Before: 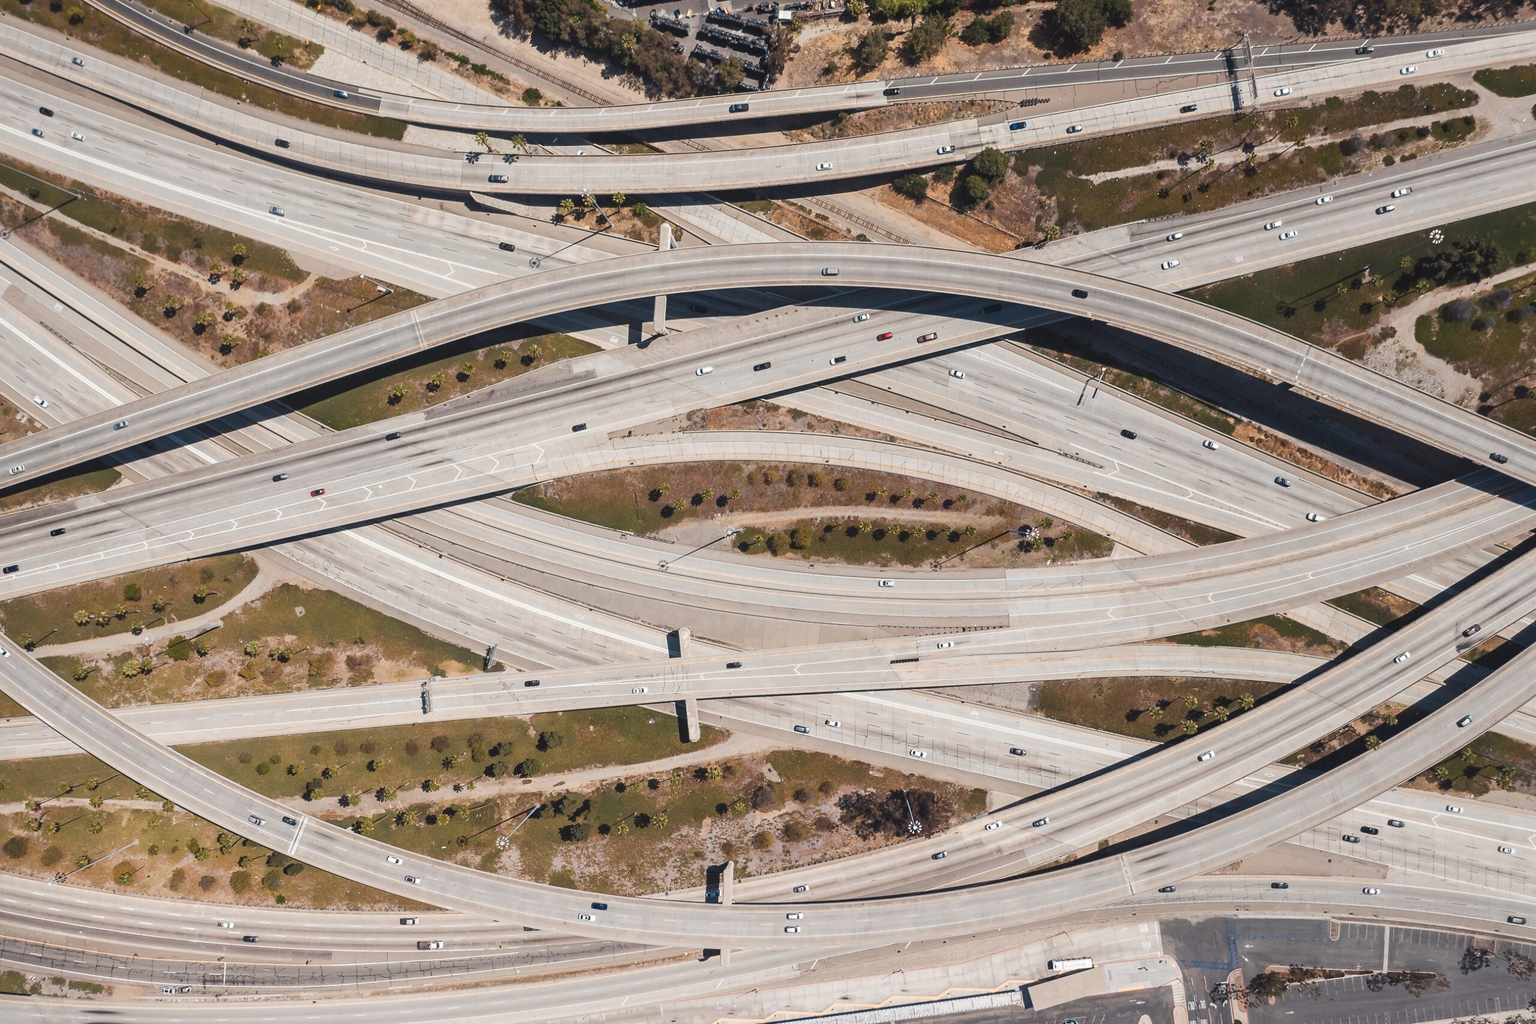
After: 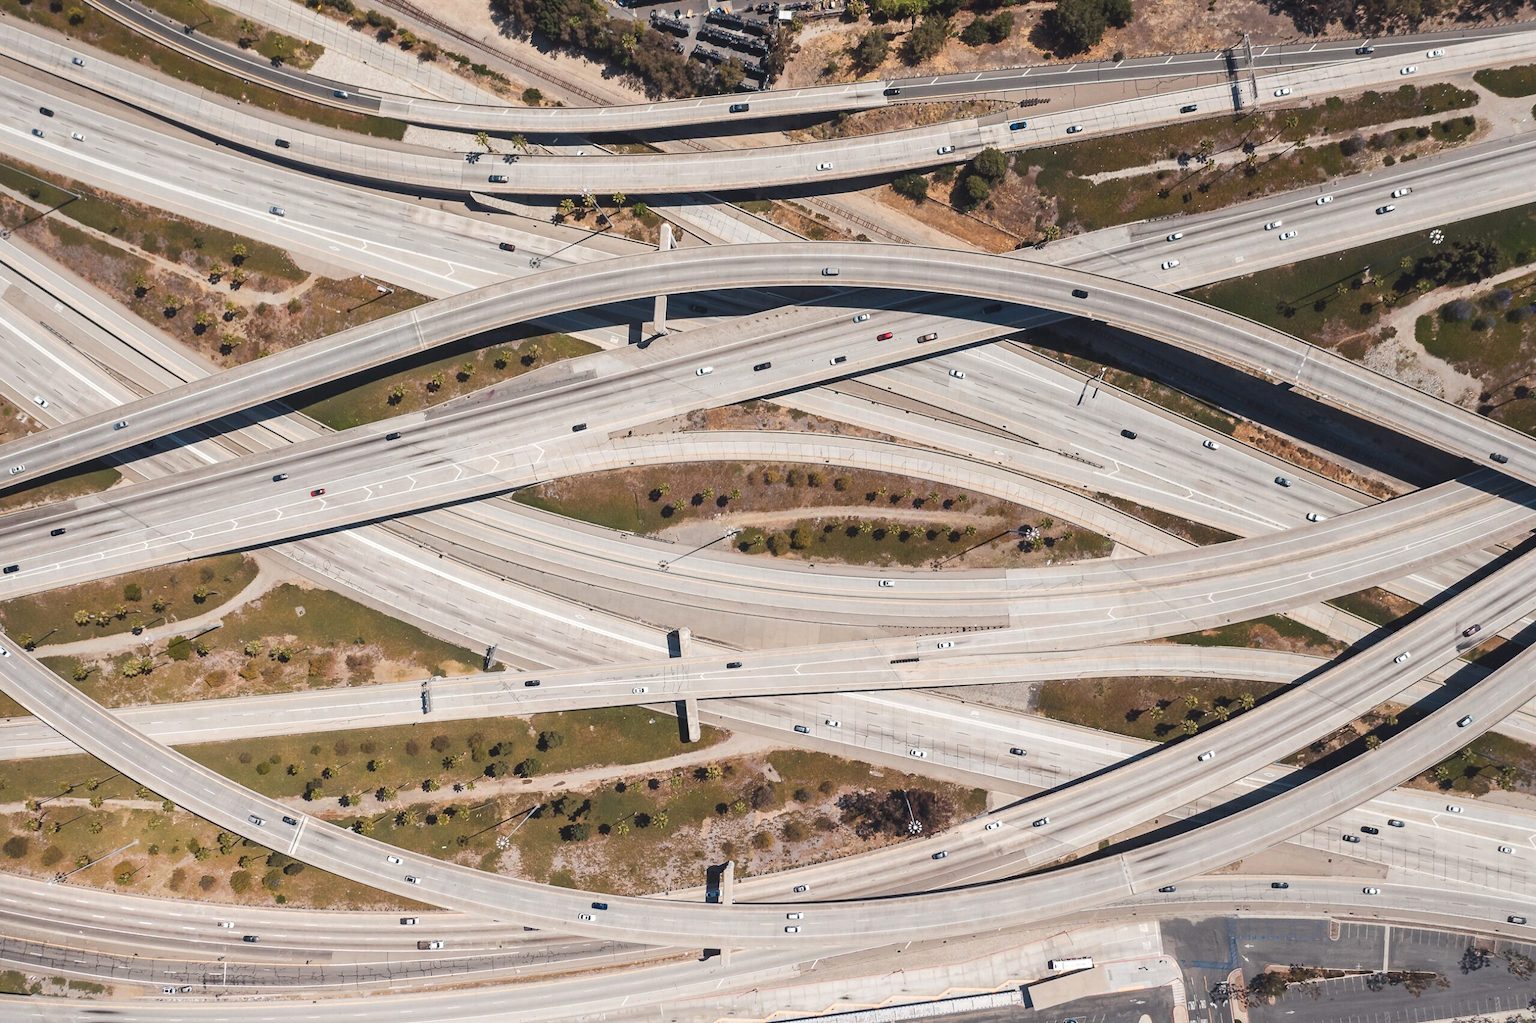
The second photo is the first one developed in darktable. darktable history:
exposure: exposure 0.124 EV, compensate highlight preservation false
